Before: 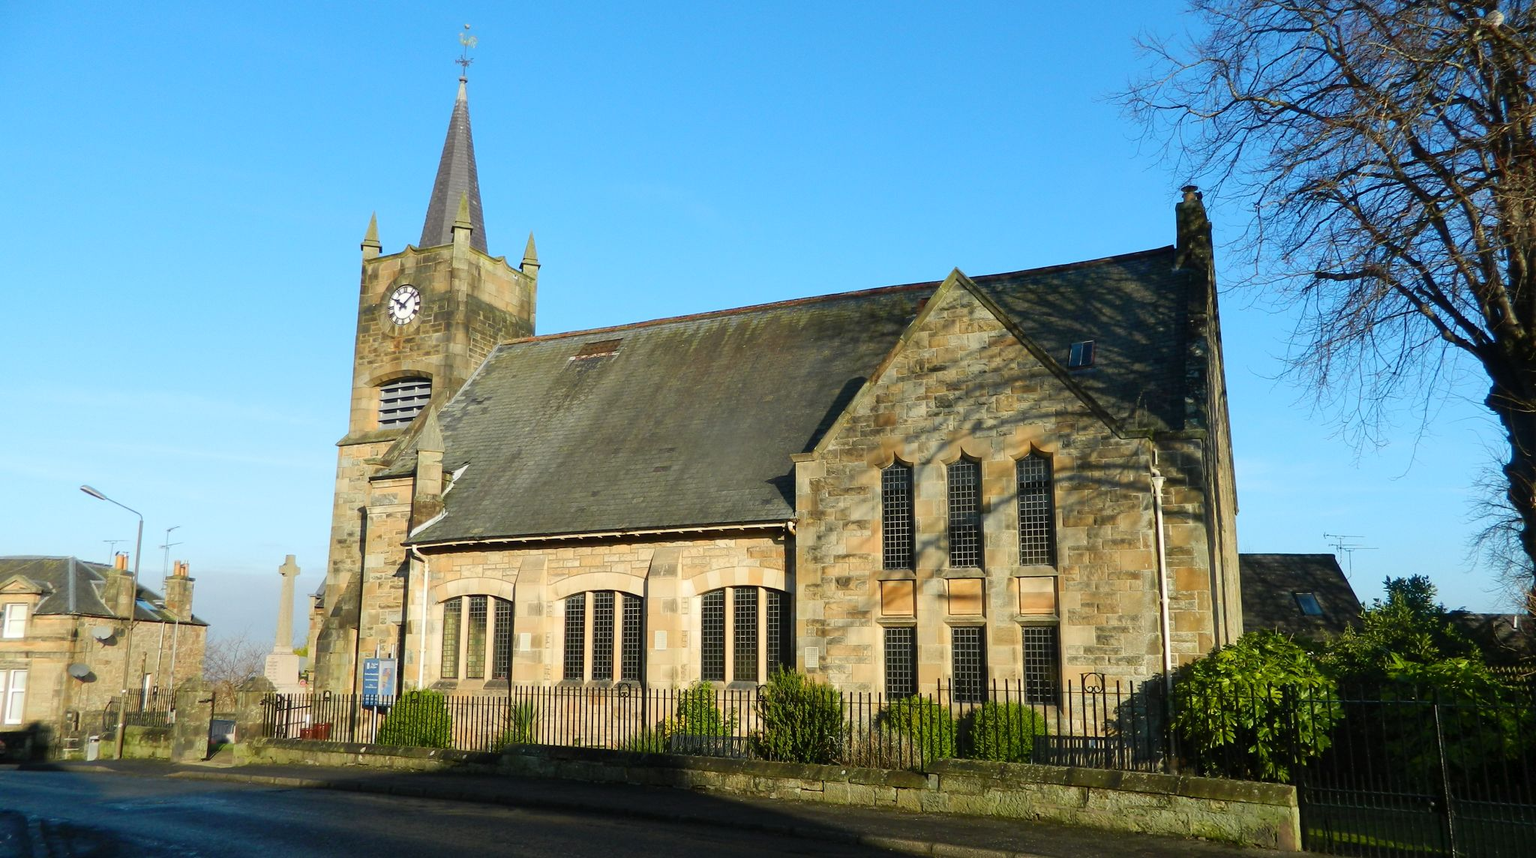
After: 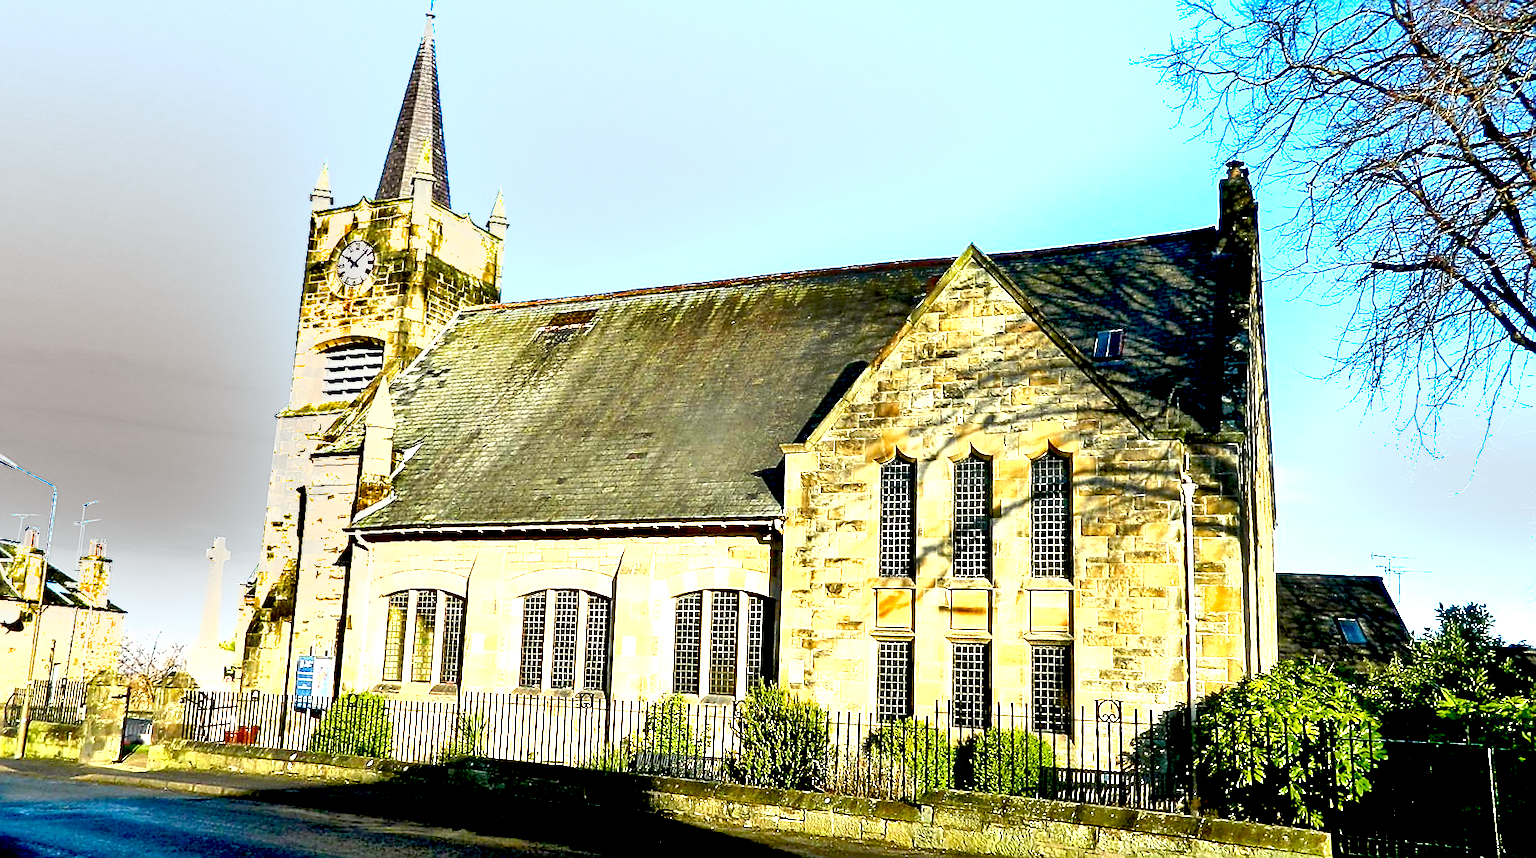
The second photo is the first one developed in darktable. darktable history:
shadows and highlights: shadows 43.55, white point adjustment -1.32, soften with gaussian
tone equalizer: edges refinement/feathering 500, mask exposure compensation -1.57 EV, preserve details no
crop and rotate: angle -1.98°, left 3.141%, top 3.958%, right 1.583%, bottom 0.729%
sharpen: radius 1.378, amount 1.246, threshold 0.775
exposure: black level correction 0.014, exposure 1.79 EV, compensate highlight preservation false
haze removal: compatibility mode true, adaptive false
